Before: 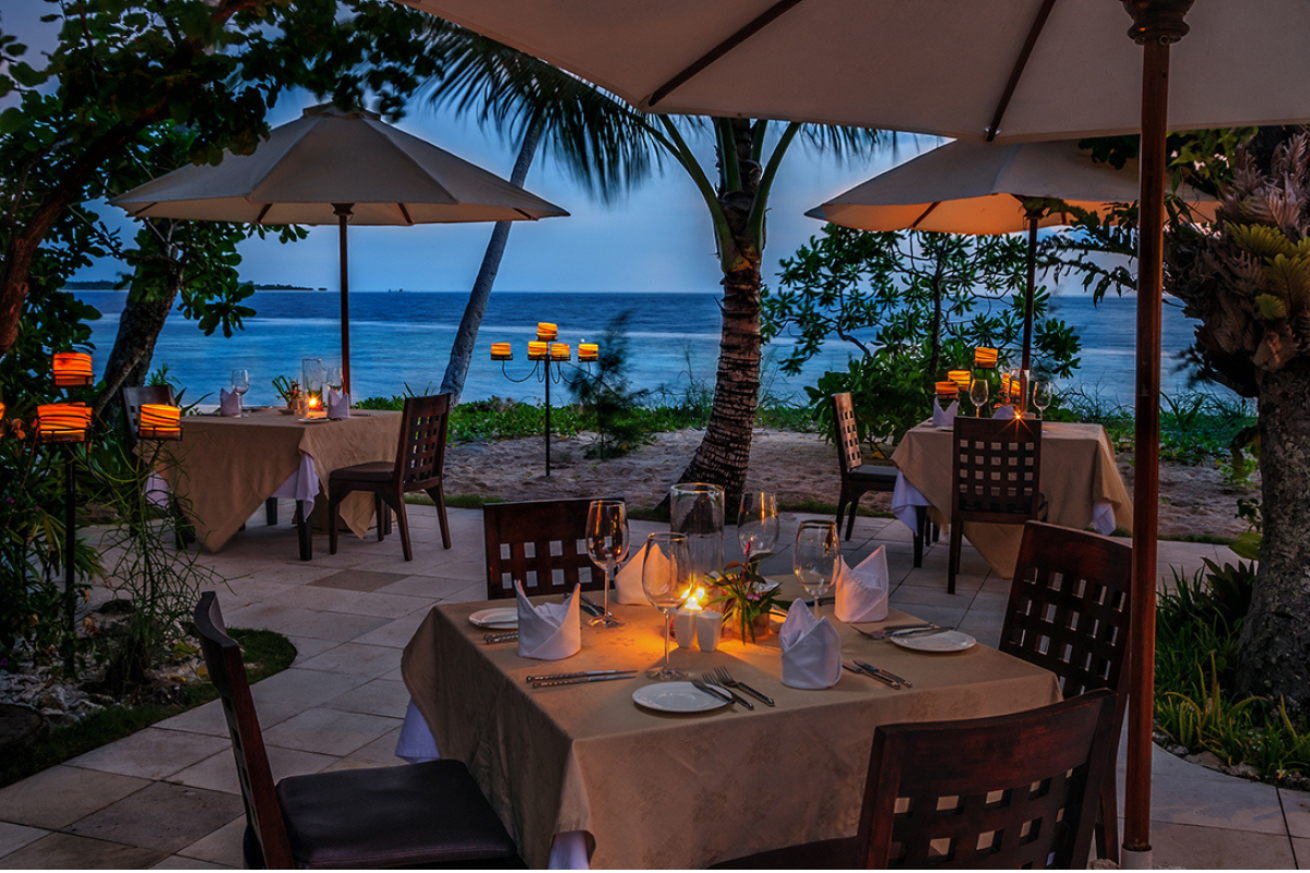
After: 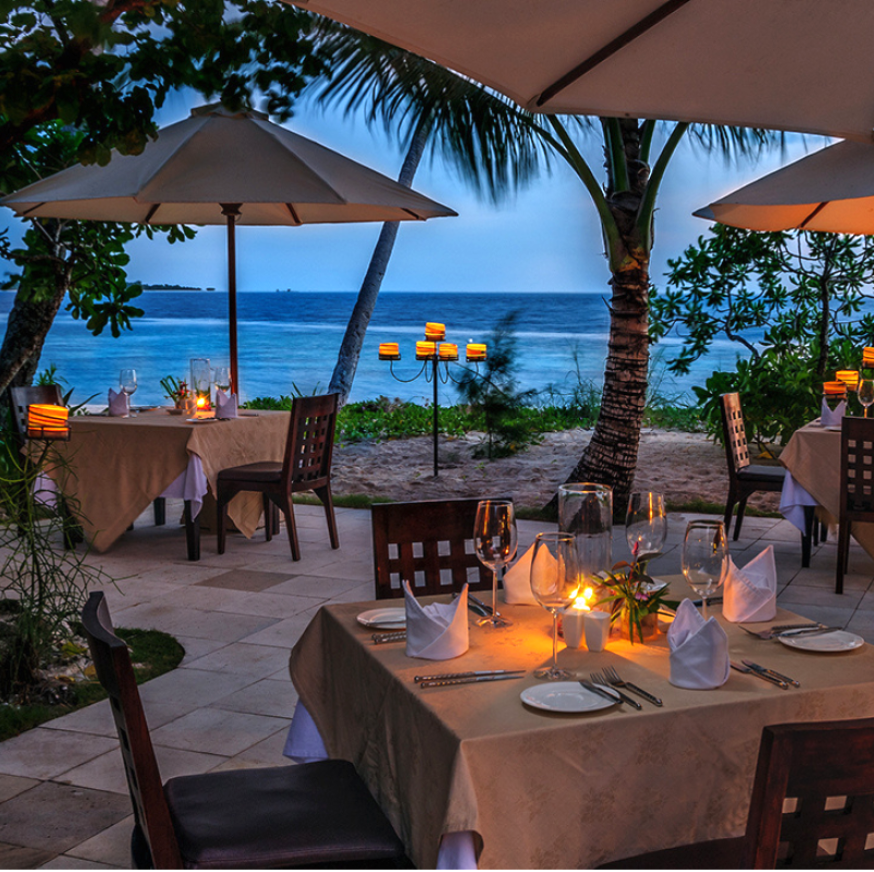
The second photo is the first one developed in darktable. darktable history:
crop and rotate: left 8.615%, right 24.603%
exposure: black level correction 0, exposure 0.498 EV, compensate exposure bias true, compensate highlight preservation false
tone equalizer: on, module defaults
